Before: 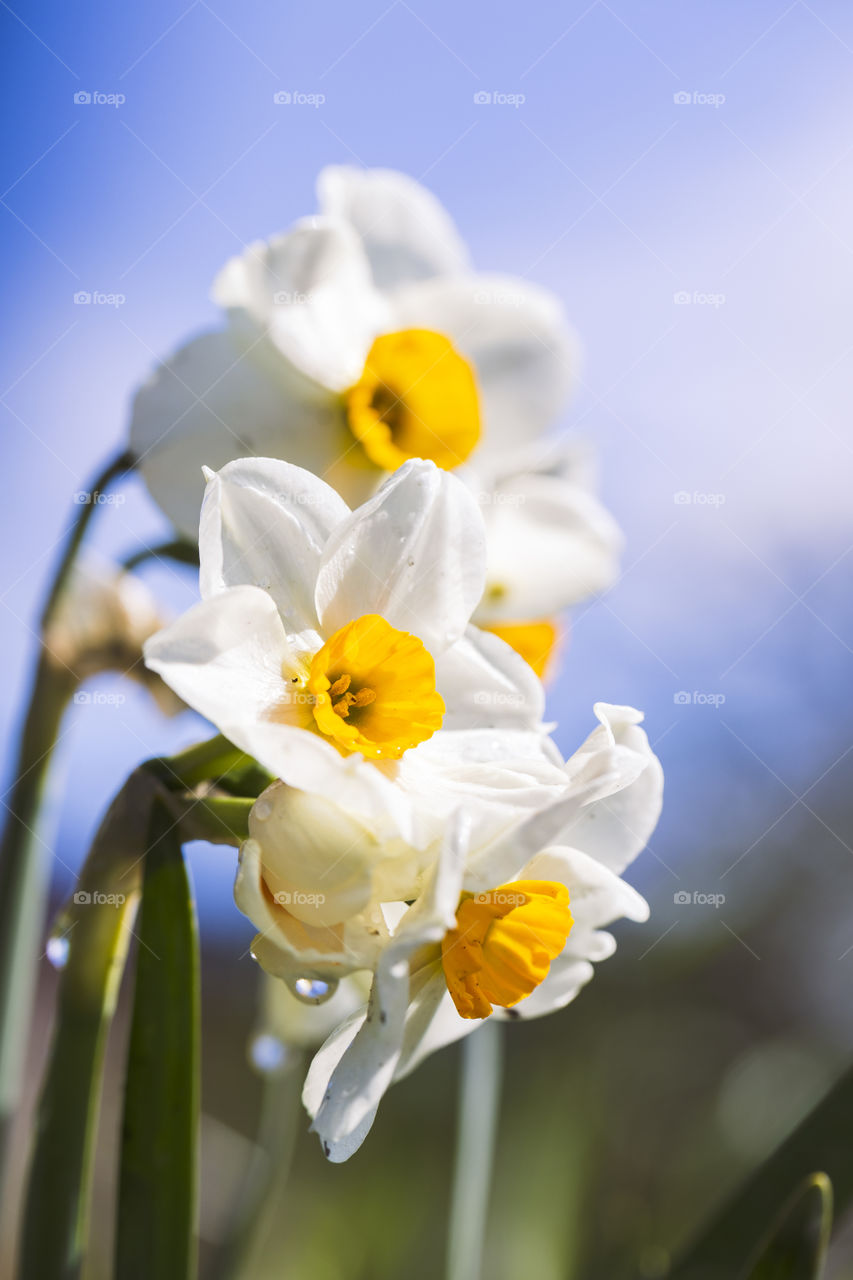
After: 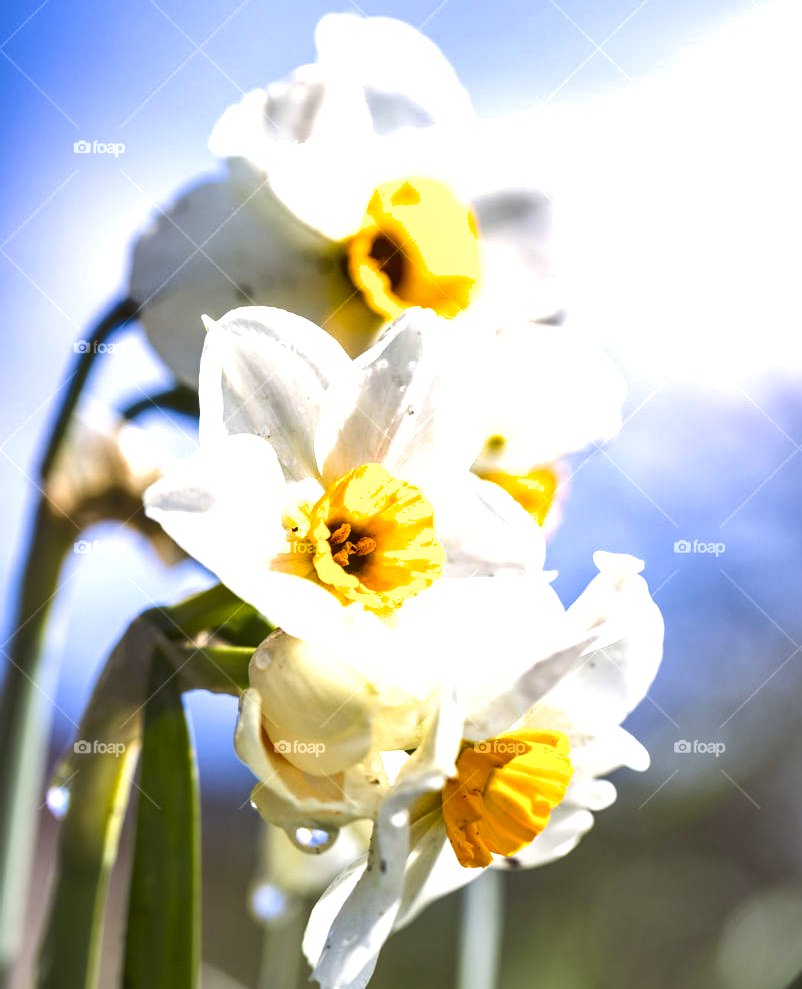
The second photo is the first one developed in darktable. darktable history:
exposure: black level correction 0.001, exposure 0.674 EV, compensate highlight preservation false
crop and rotate: angle 0.042°, top 11.807%, right 5.835%, bottom 10.823%
shadows and highlights: low approximation 0.01, soften with gaussian
local contrast: on, module defaults
